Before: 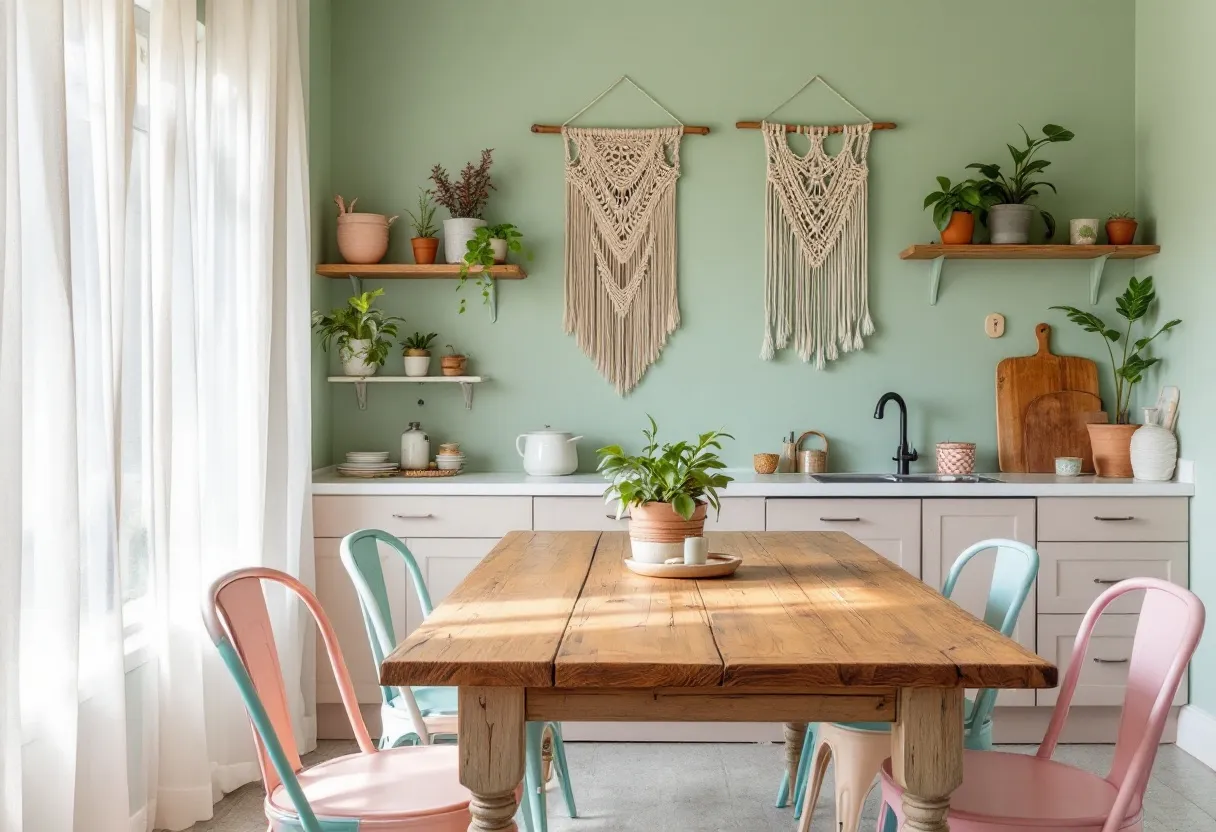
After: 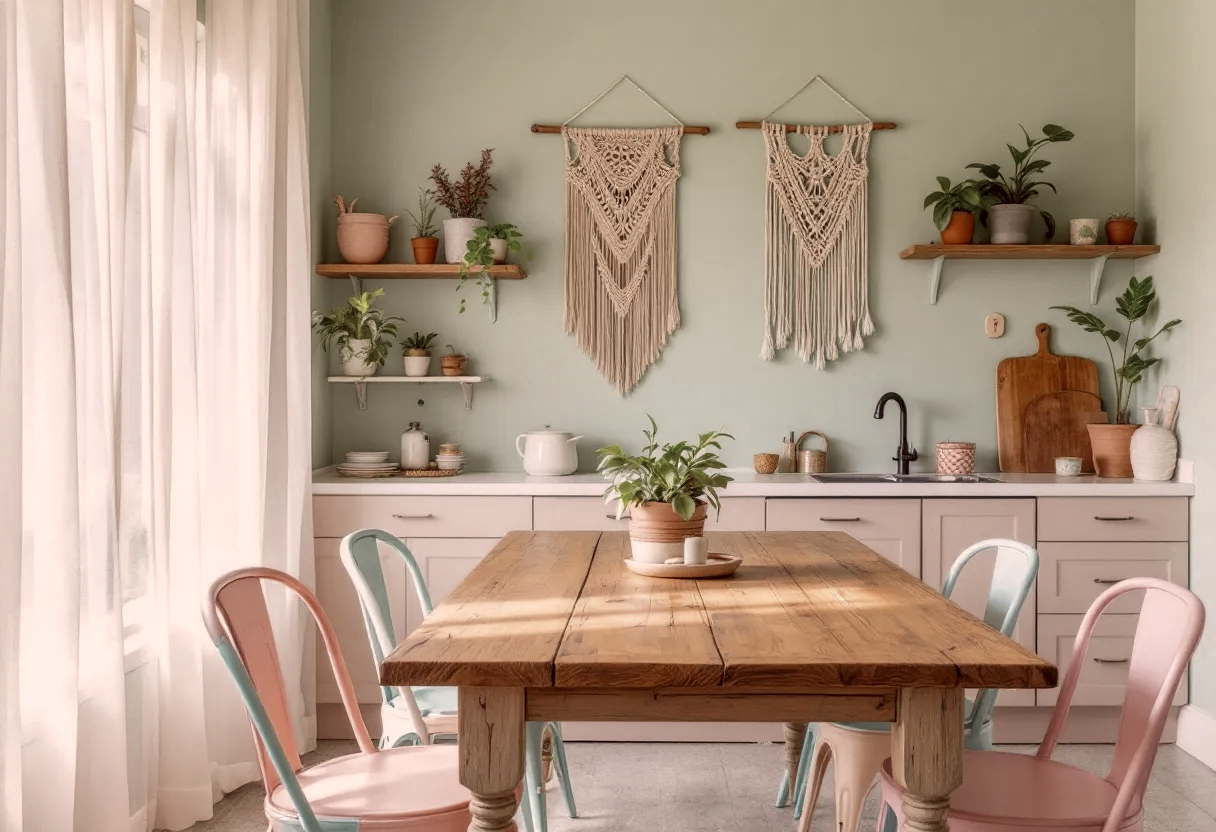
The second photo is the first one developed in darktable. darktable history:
local contrast: highlights 100%, shadows 100%, detail 120%, midtone range 0.2
color zones: curves: ch0 [(0, 0.5) (0.125, 0.4) (0.25, 0.5) (0.375, 0.4) (0.5, 0.4) (0.625, 0.6) (0.75, 0.6) (0.875, 0.5)]; ch1 [(0, 0.35) (0.125, 0.45) (0.25, 0.35) (0.375, 0.35) (0.5, 0.35) (0.625, 0.35) (0.75, 0.45) (0.875, 0.35)]; ch2 [(0, 0.6) (0.125, 0.5) (0.25, 0.5) (0.375, 0.6) (0.5, 0.6) (0.625, 0.5) (0.75, 0.5) (0.875, 0.5)]
color correction: highlights a* 10.21, highlights b* 9.79, shadows a* 8.61, shadows b* 7.88, saturation 0.8
